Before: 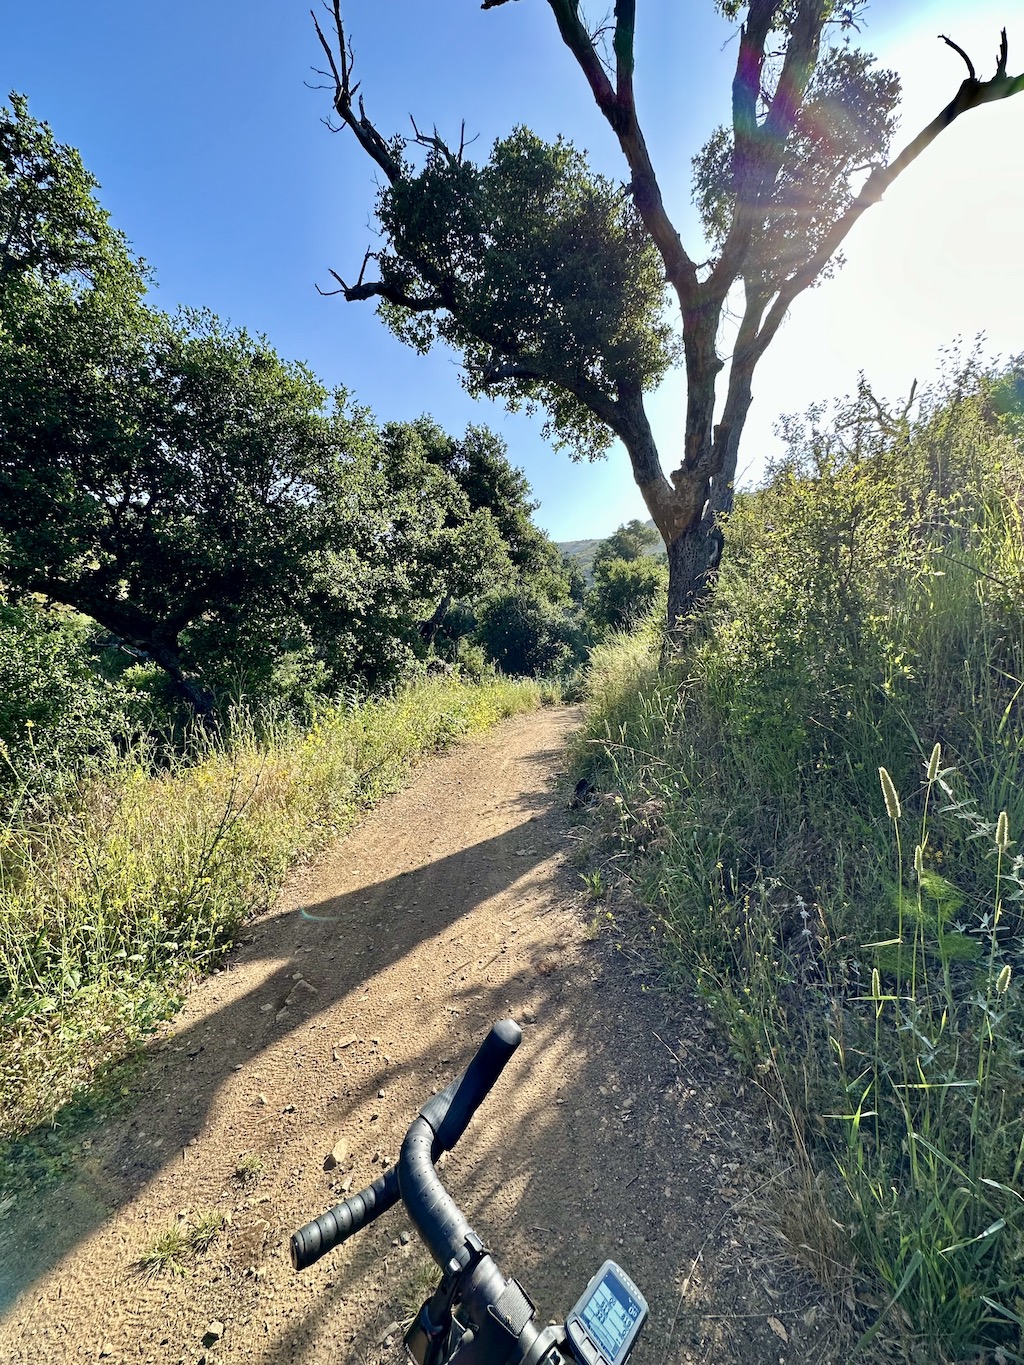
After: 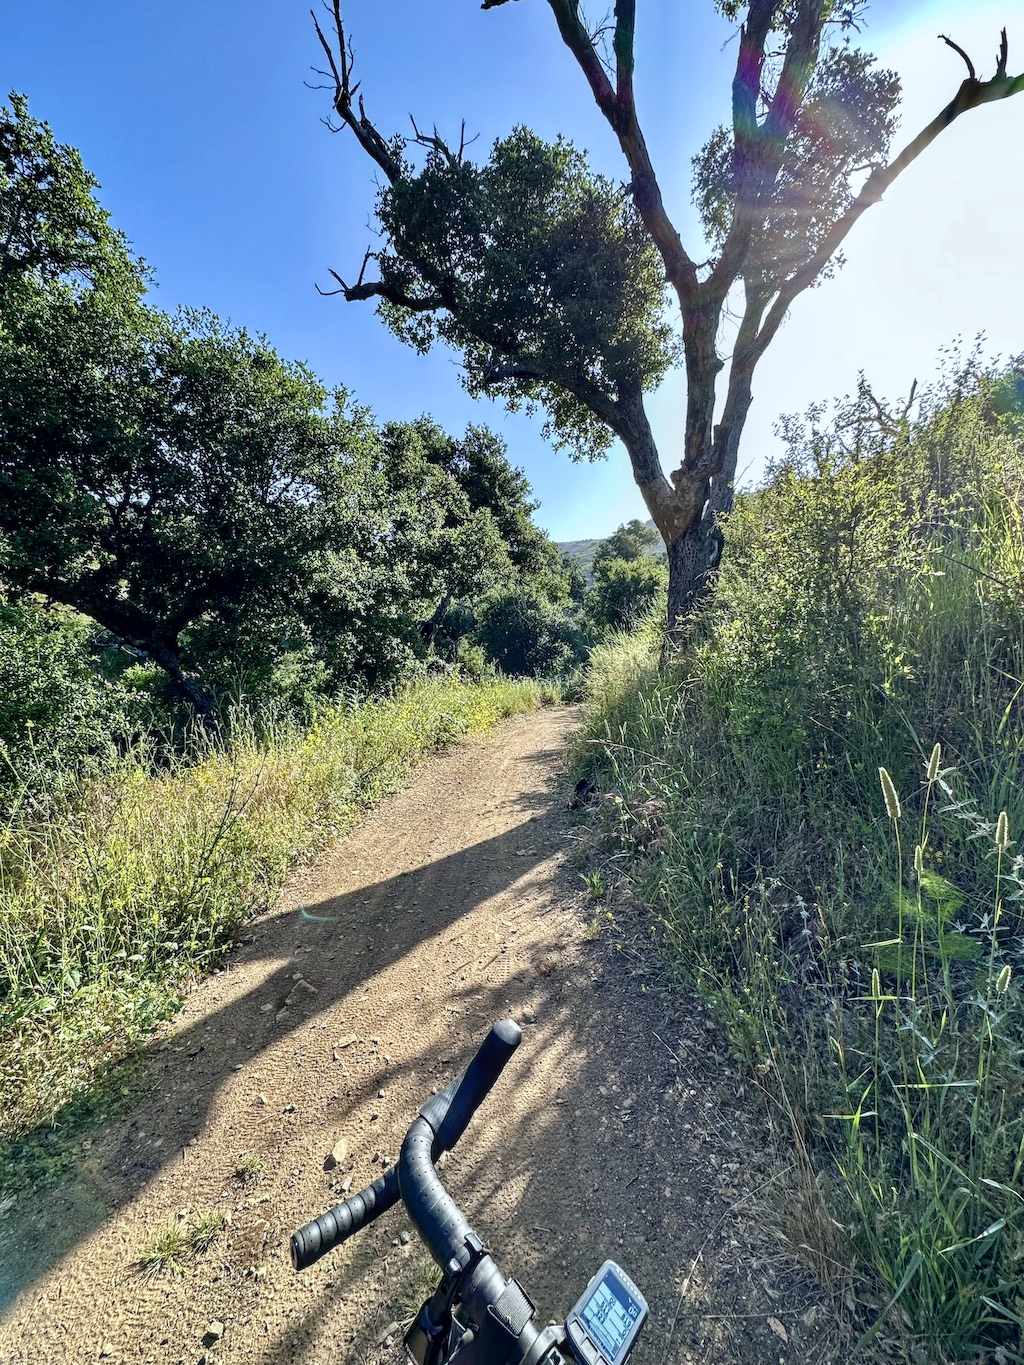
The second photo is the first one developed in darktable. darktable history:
white balance: red 0.967, blue 1.049
local contrast: on, module defaults
base curve: exposure shift 0, preserve colors none
exposure: compensate highlight preservation false
